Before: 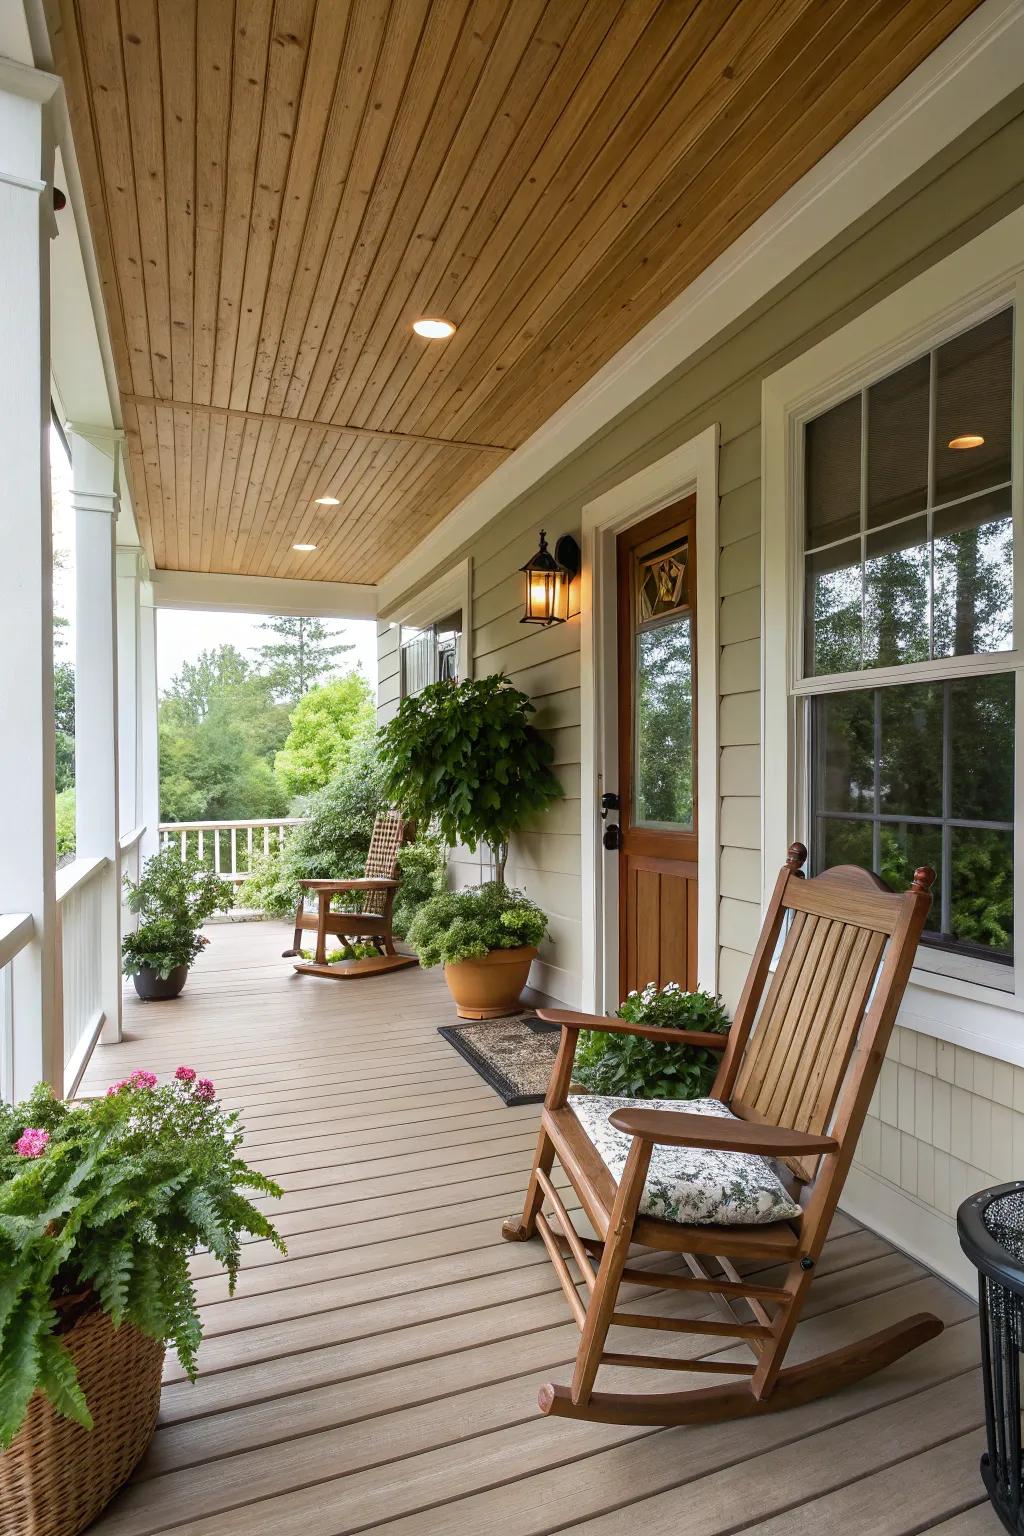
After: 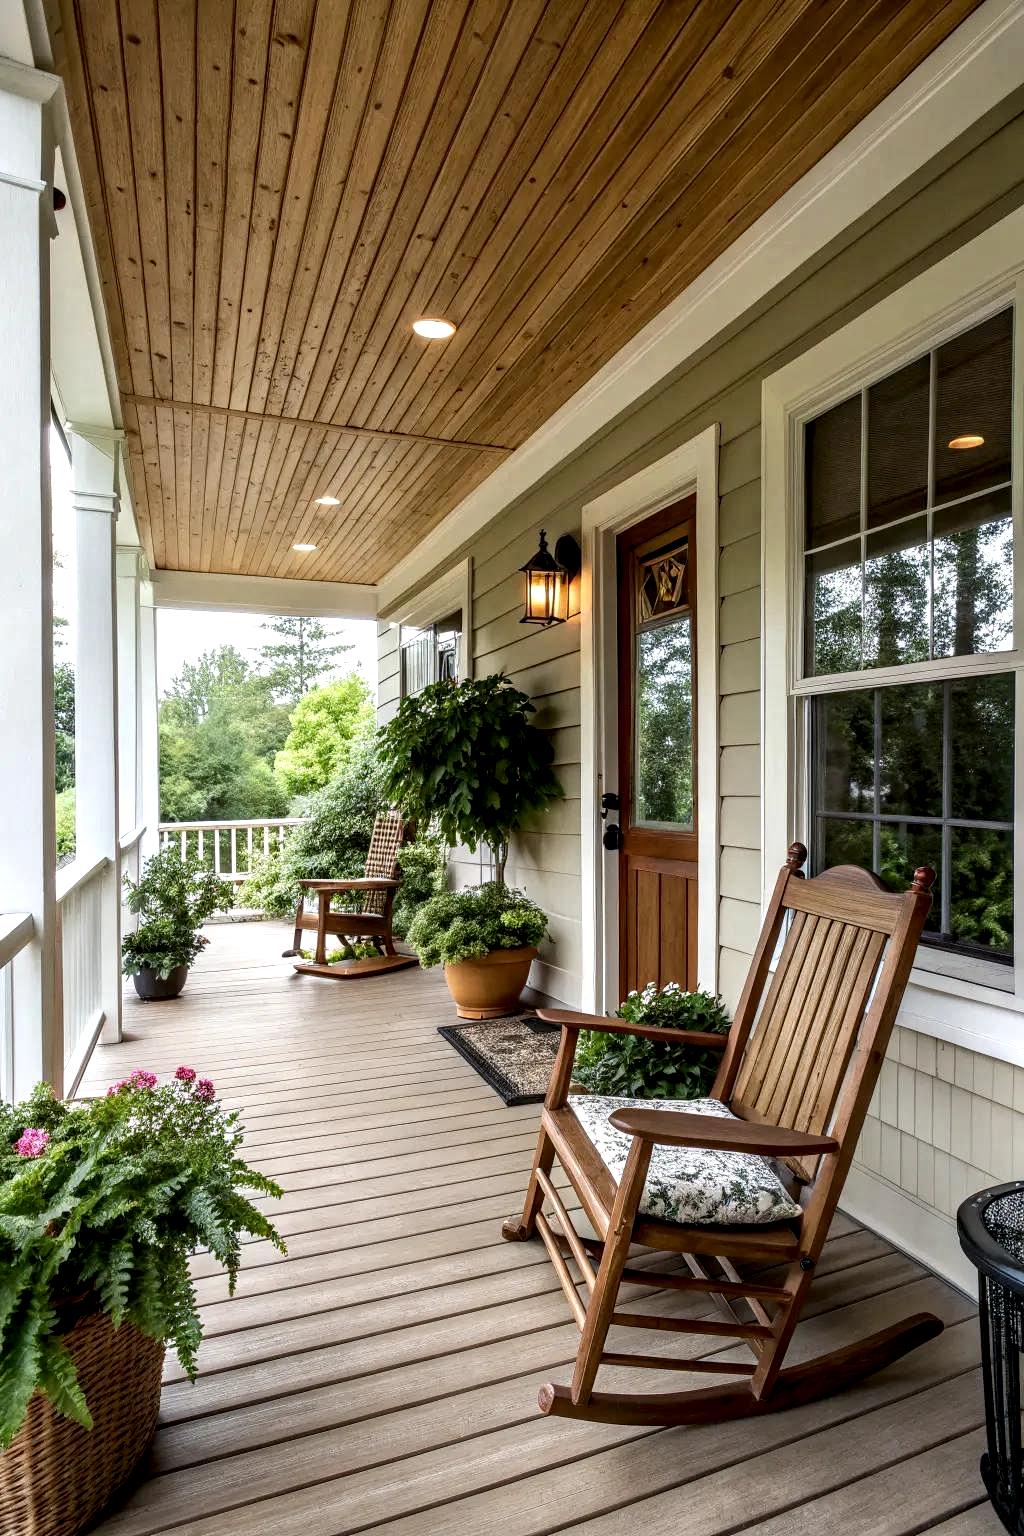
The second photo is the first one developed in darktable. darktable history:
local contrast: highlights 65%, shadows 54%, detail 169%, midtone range 0.518
